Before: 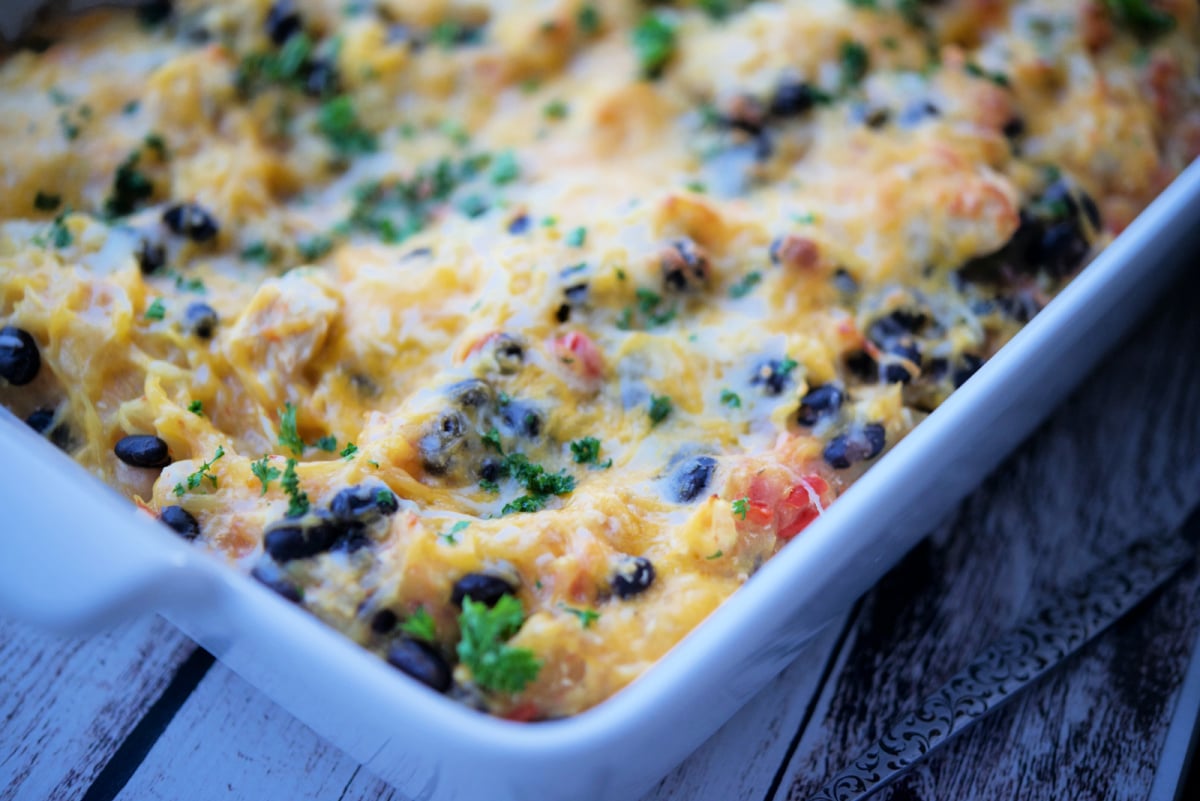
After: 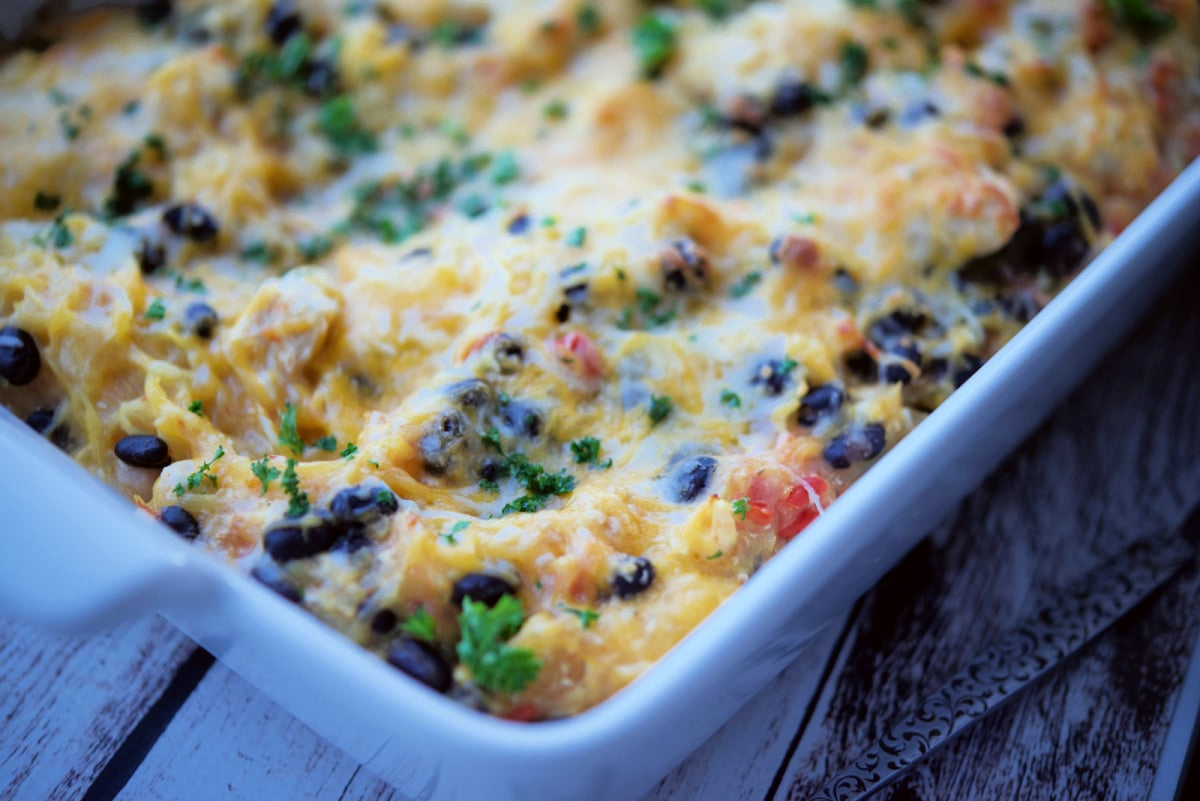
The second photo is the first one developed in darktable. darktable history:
base curve: curves: ch0 [(0, 0) (0.303, 0.277) (1, 1)]
color correction: highlights a* -2.73, highlights b* -2.09, shadows a* 2.41, shadows b* 2.73
